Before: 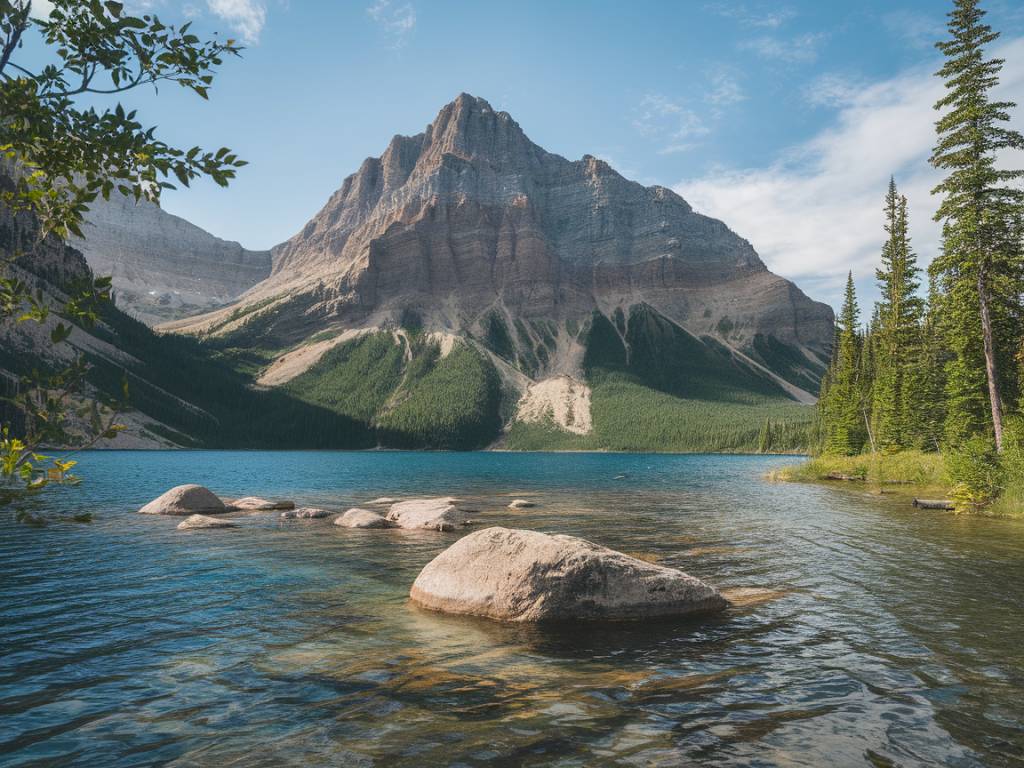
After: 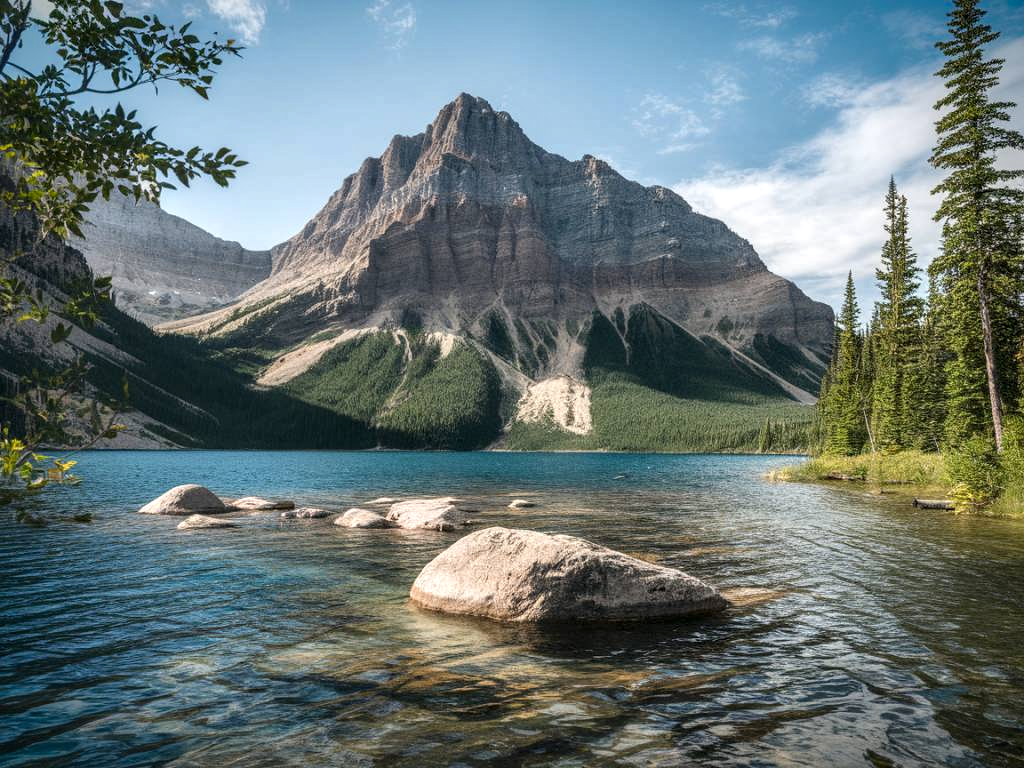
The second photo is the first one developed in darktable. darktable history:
vignetting: fall-off start 88.53%, fall-off radius 44.2%, saturation 0.376, width/height ratio 1.161
local contrast: highlights 60%, shadows 60%, detail 160%
